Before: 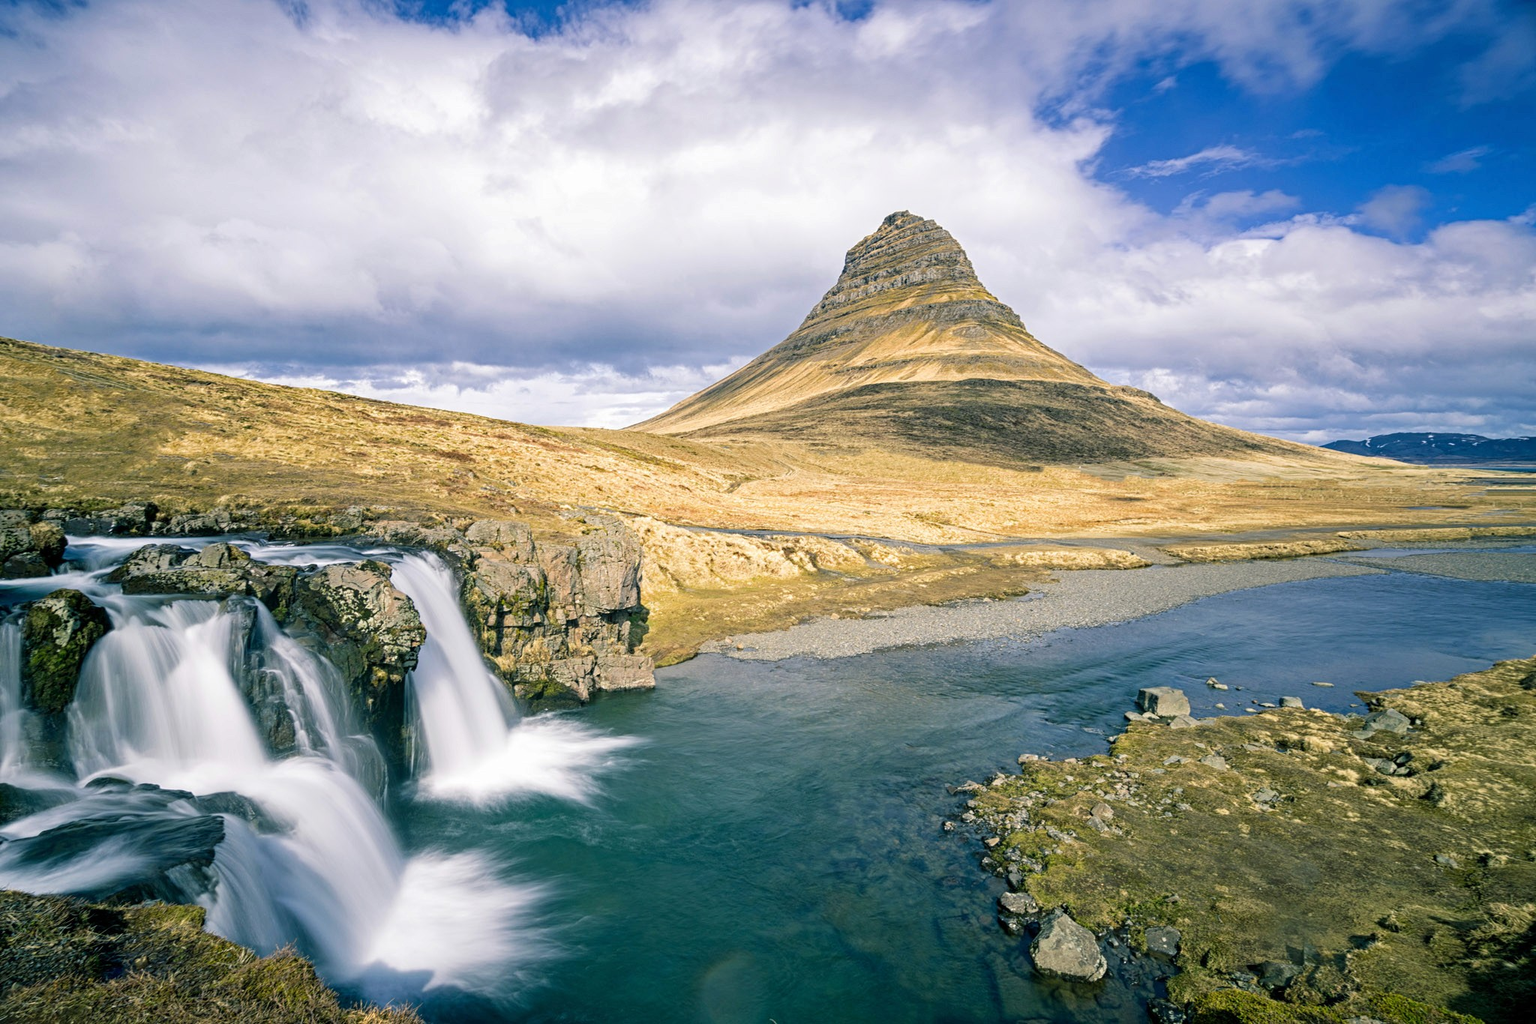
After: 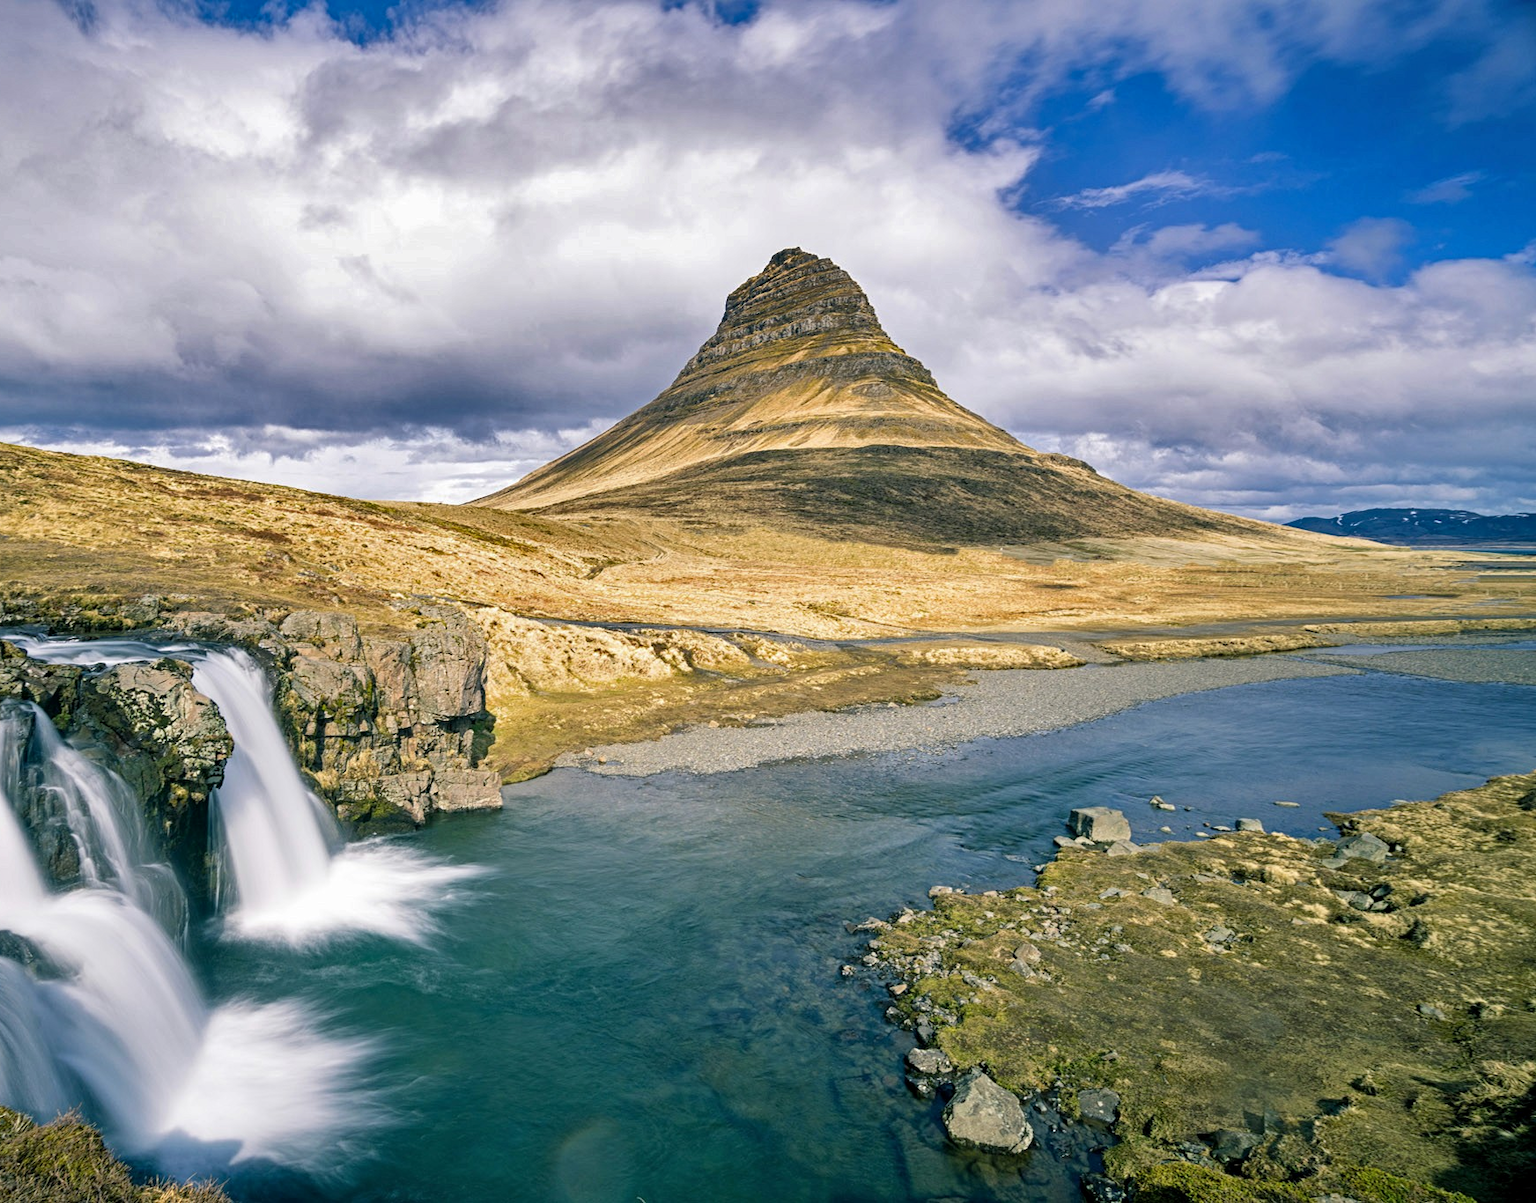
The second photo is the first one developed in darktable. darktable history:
shadows and highlights: shadows 30.71, highlights -62.49, soften with gaussian
exposure: black level correction 0.001, compensate exposure bias true, compensate highlight preservation false
crop and rotate: left 14.81%
